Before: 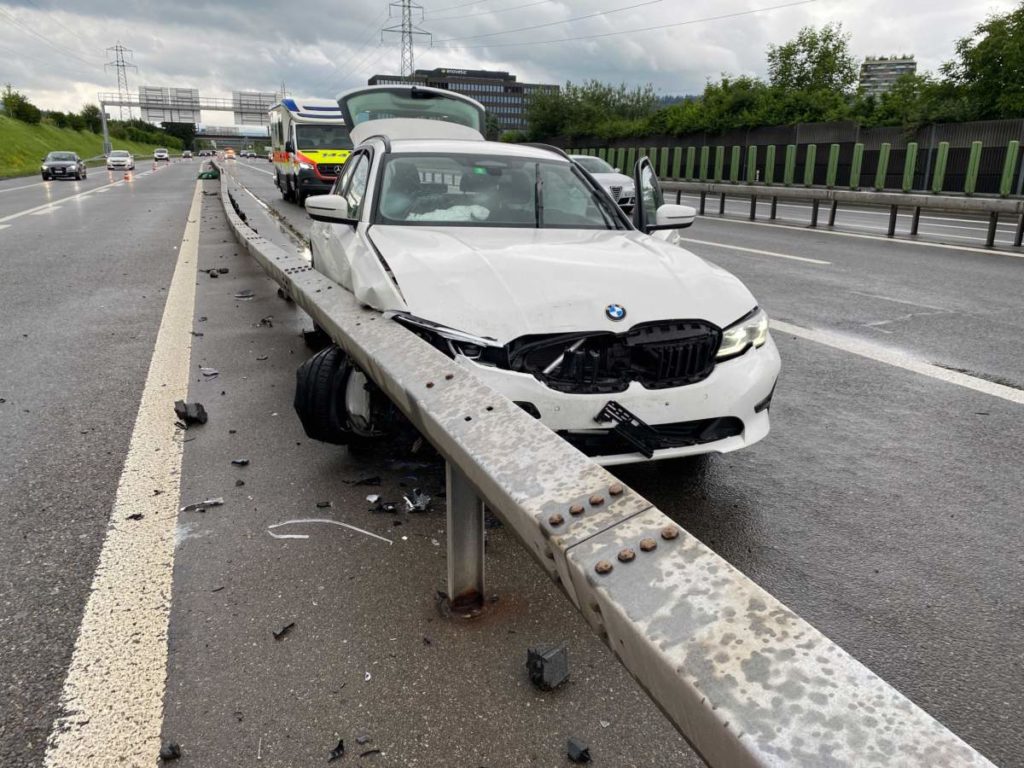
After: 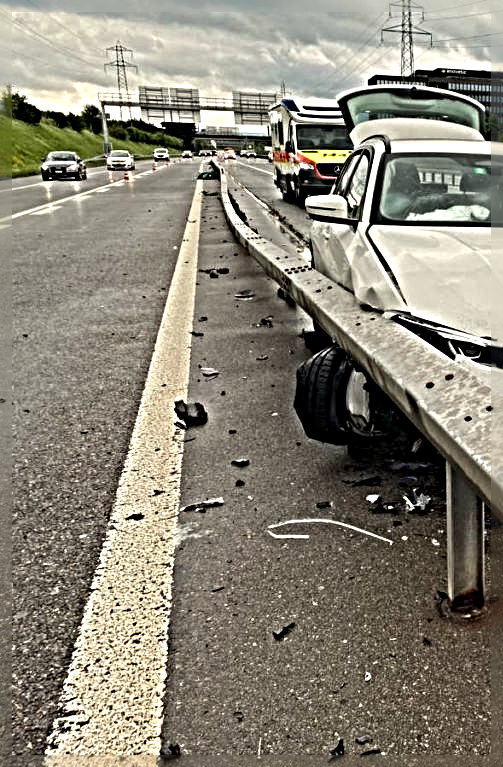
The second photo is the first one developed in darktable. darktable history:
crop and rotate: left 0%, top 0%, right 50.845%
white balance: red 1.029, blue 0.92
sharpen: radius 6.3, amount 1.8, threshold 0
